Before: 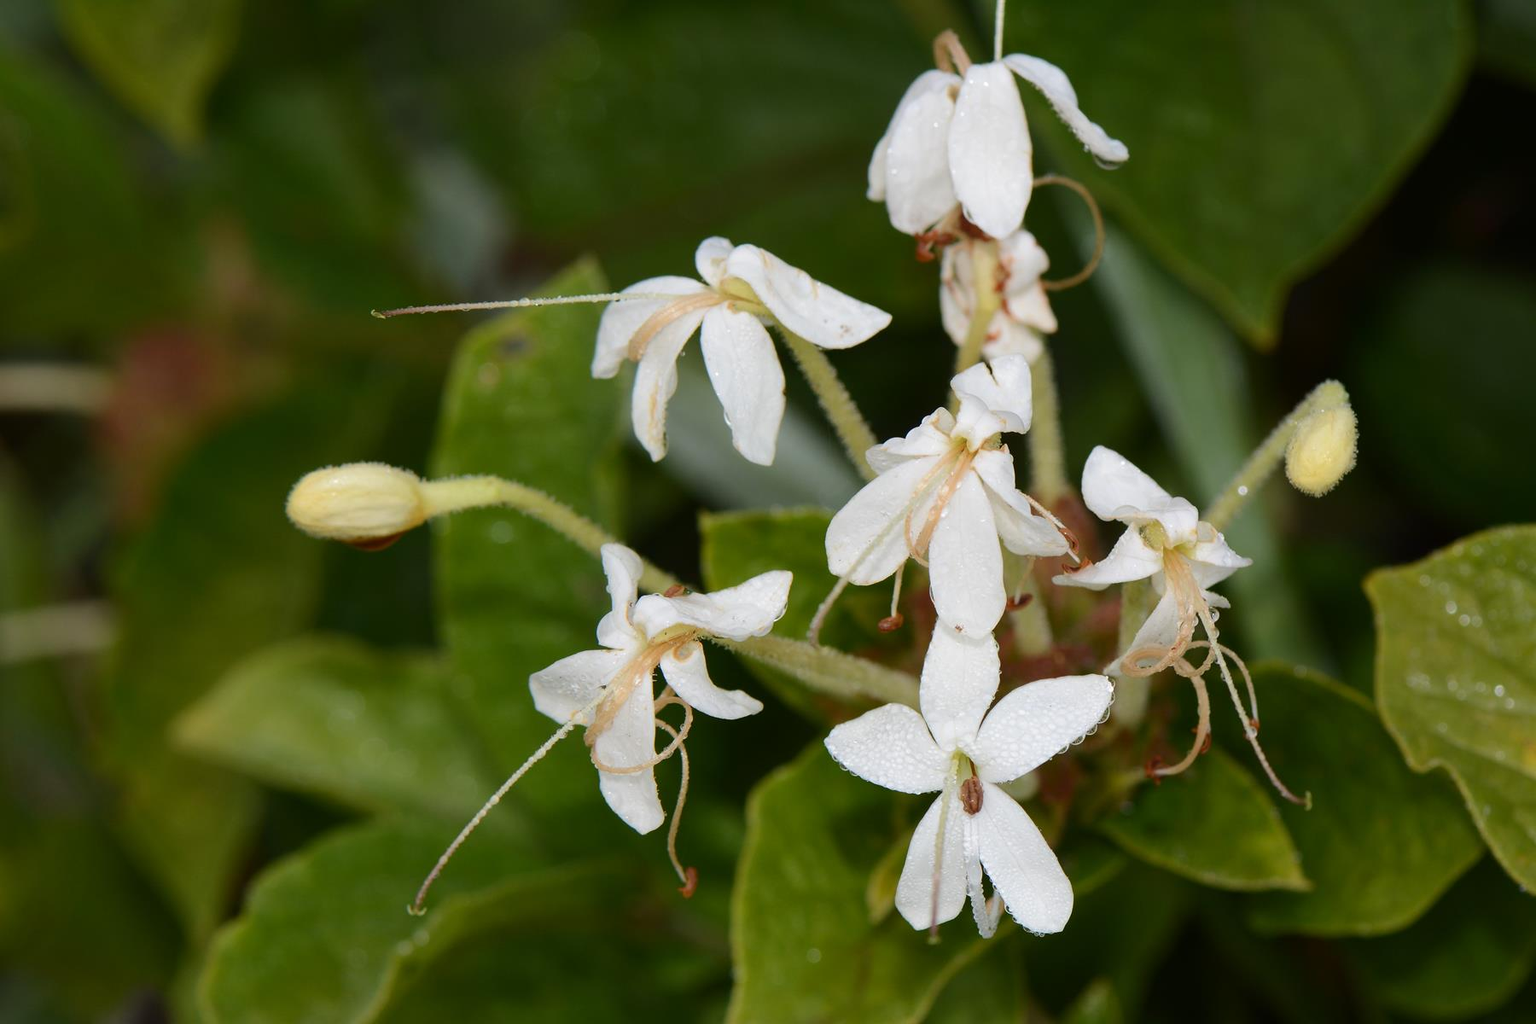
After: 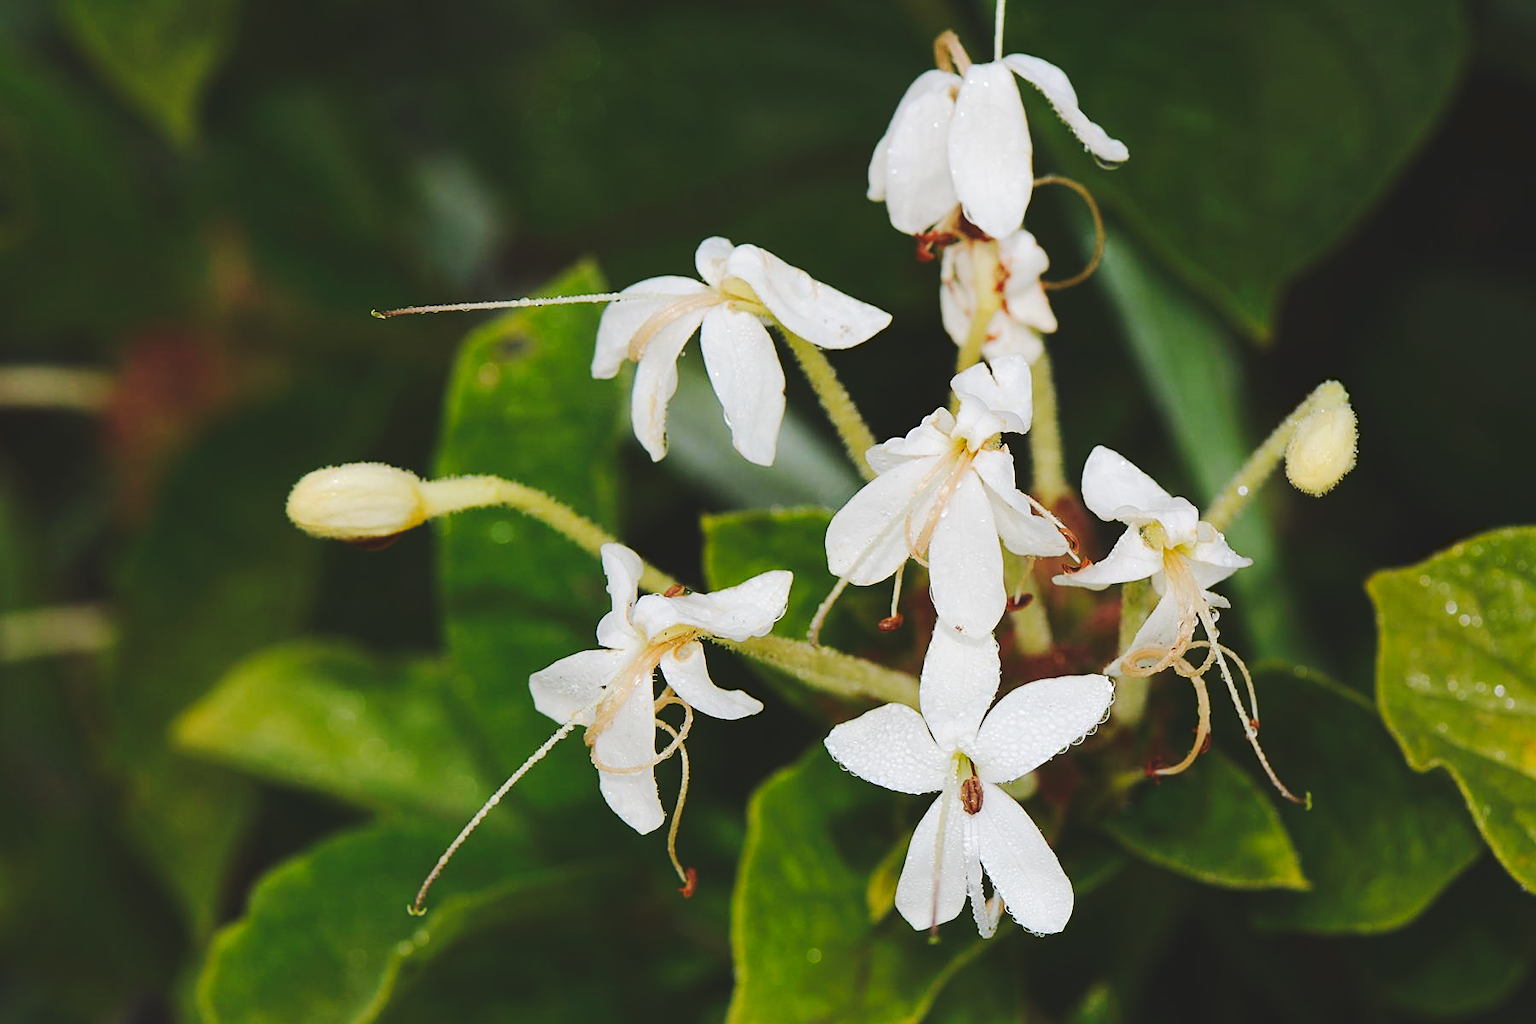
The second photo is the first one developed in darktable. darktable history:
sharpen: on, module defaults
tone curve: curves: ch0 [(0, 0) (0.003, 0.108) (0.011, 0.112) (0.025, 0.117) (0.044, 0.126) (0.069, 0.133) (0.1, 0.146) (0.136, 0.158) (0.177, 0.178) (0.224, 0.212) (0.277, 0.256) (0.335, 0.331) (0.399, 0.423) (0.468, 0.538) (0.543, 0.641) (0.623, 0.721) (0.709, 0.792) (0.801, 0.845) (0.898, 0.917) (1, 1)], preserve colors none
white balance: emerald 1
